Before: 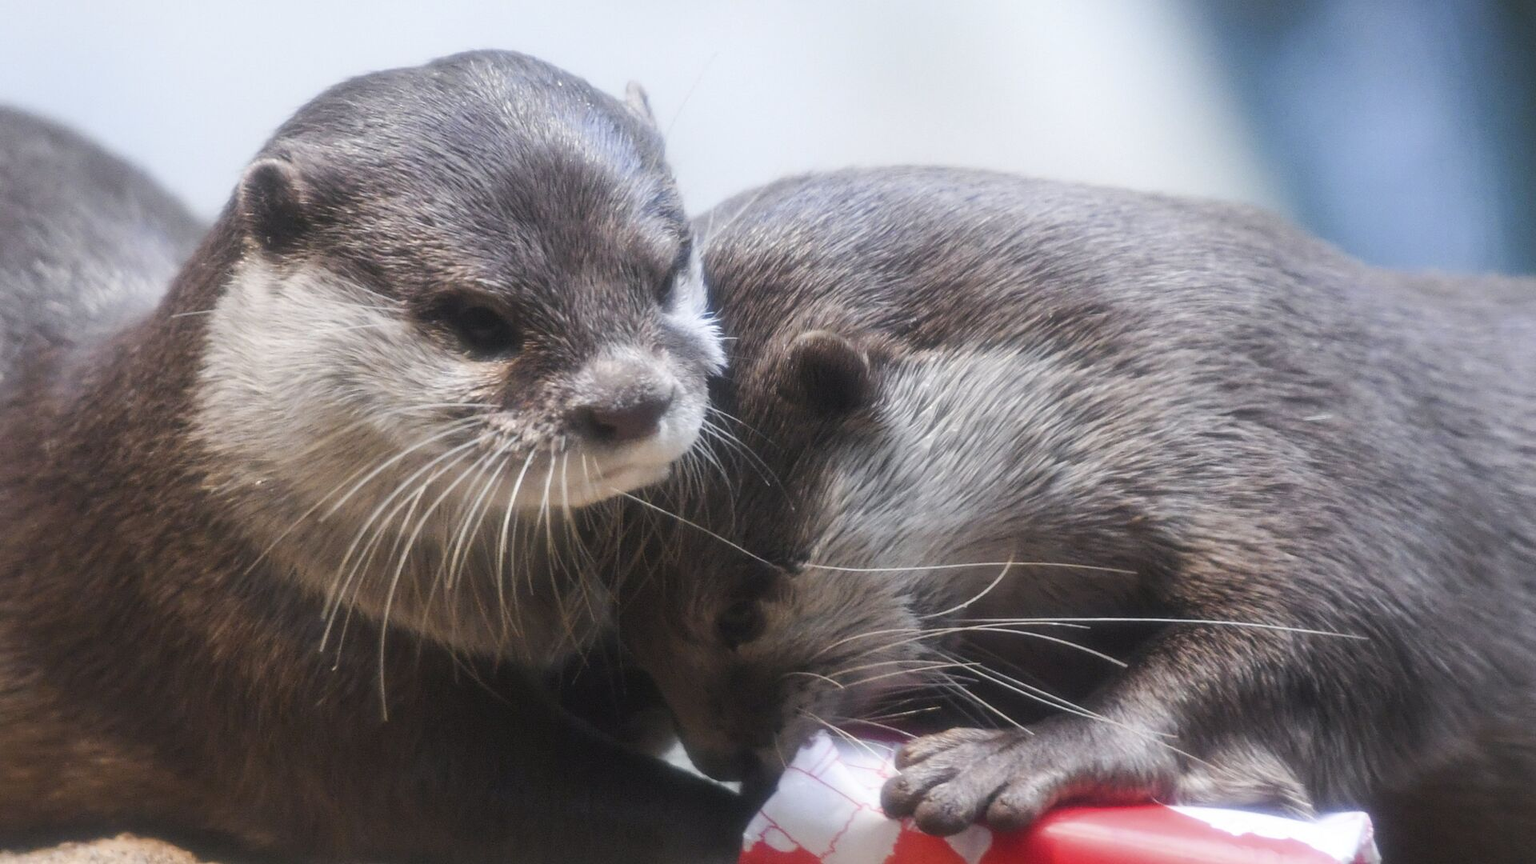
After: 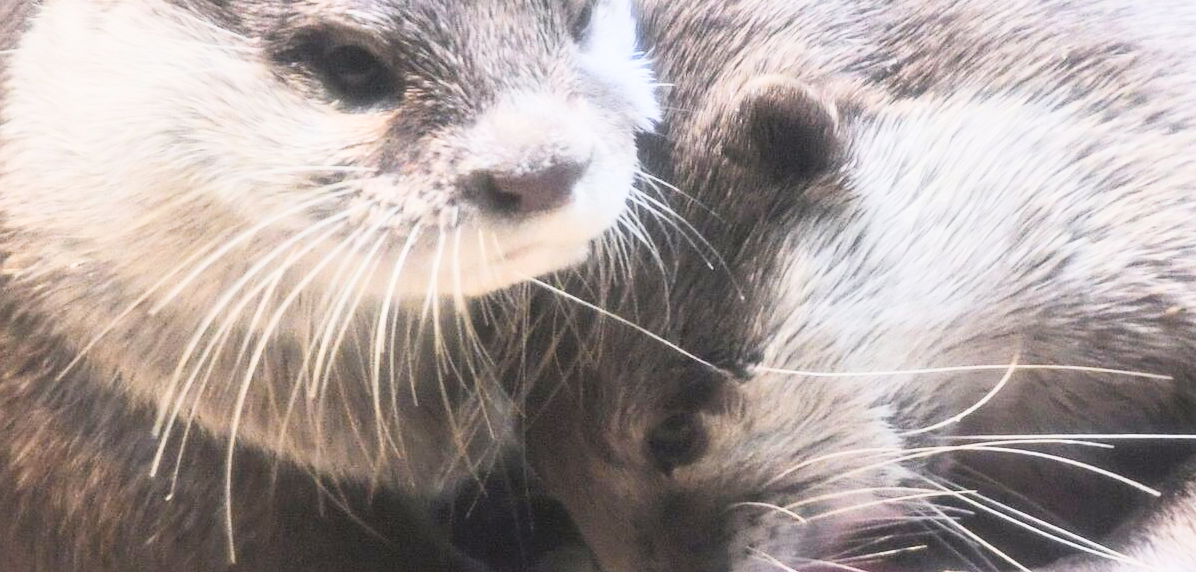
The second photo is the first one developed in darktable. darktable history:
contrast brightness saturation: contrast 0.373, brightness 0.515
crop: left 12.996%, top 31.299%, right 24.692%, bottom 15.658%
exposure: black level correction 0, exposure 0.837 EV, compensate highlight preservation false
filmic rgb: black relative exposure -7.39 EV, white relative exposure 5.09 EV, hardness 3.2
color balance rgb: perceptual saturation grading › global saturation 15.222%, perceptual saturation grading › highlights -19.197%, perceptual saturation grading › shadows 19.111%
